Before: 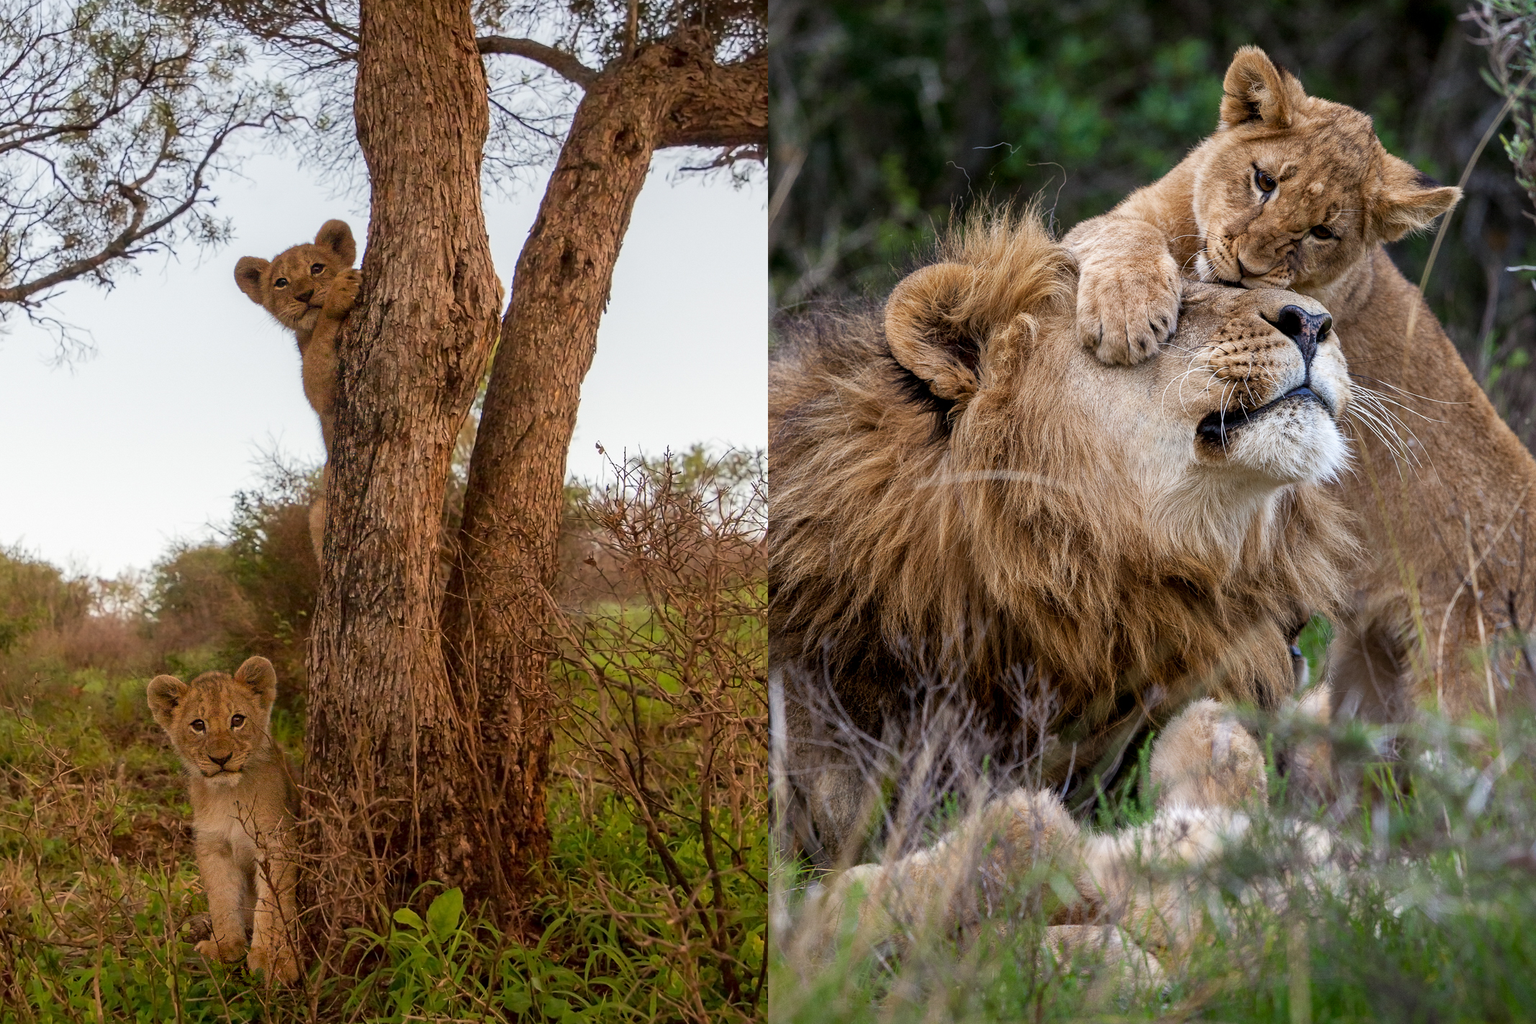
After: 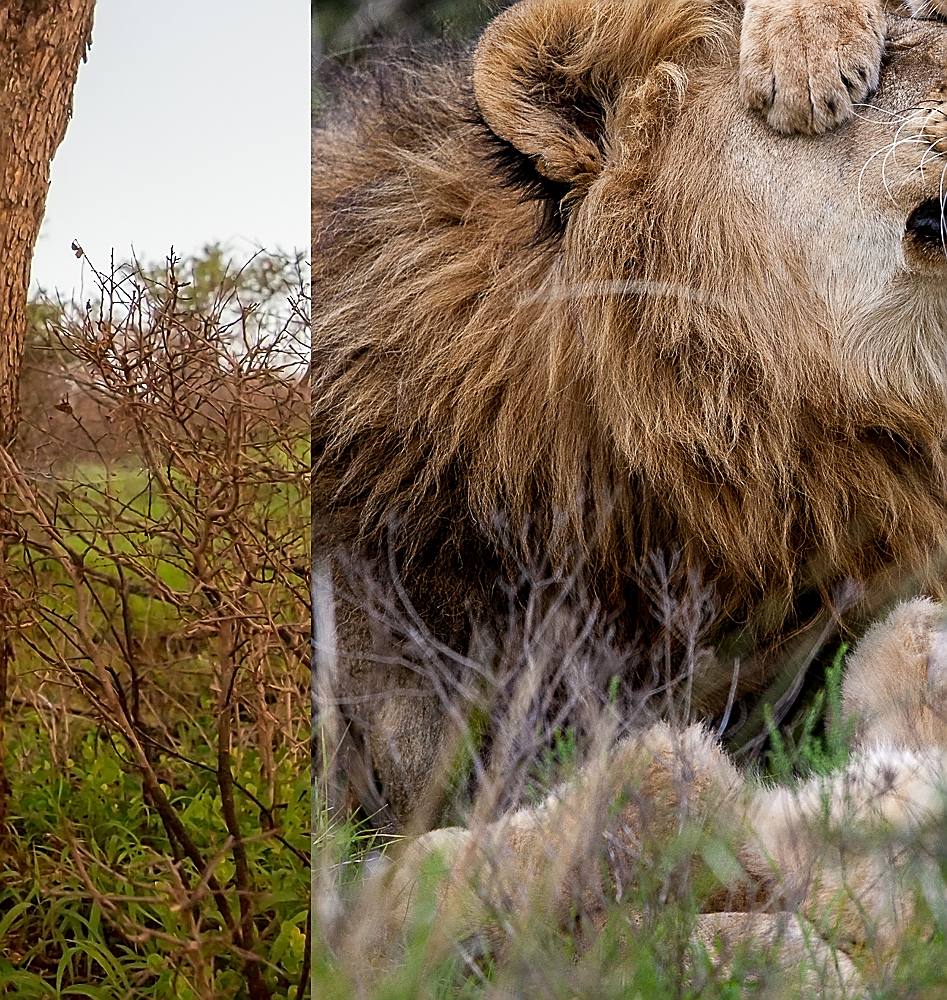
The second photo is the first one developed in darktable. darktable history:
sharpen: radius 1.4, amount 1.25, threshold 0.7
crop: left 35.432%, top 26.233%, right 20.145%, bottom 3.432%
